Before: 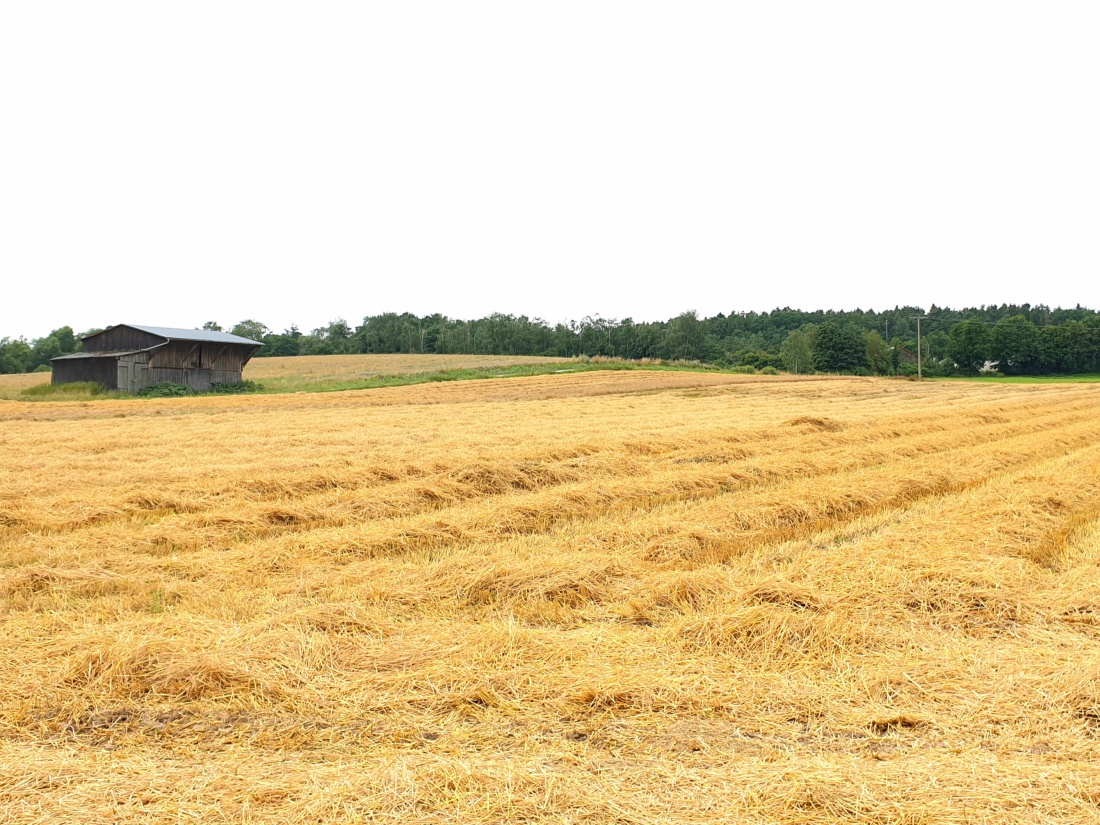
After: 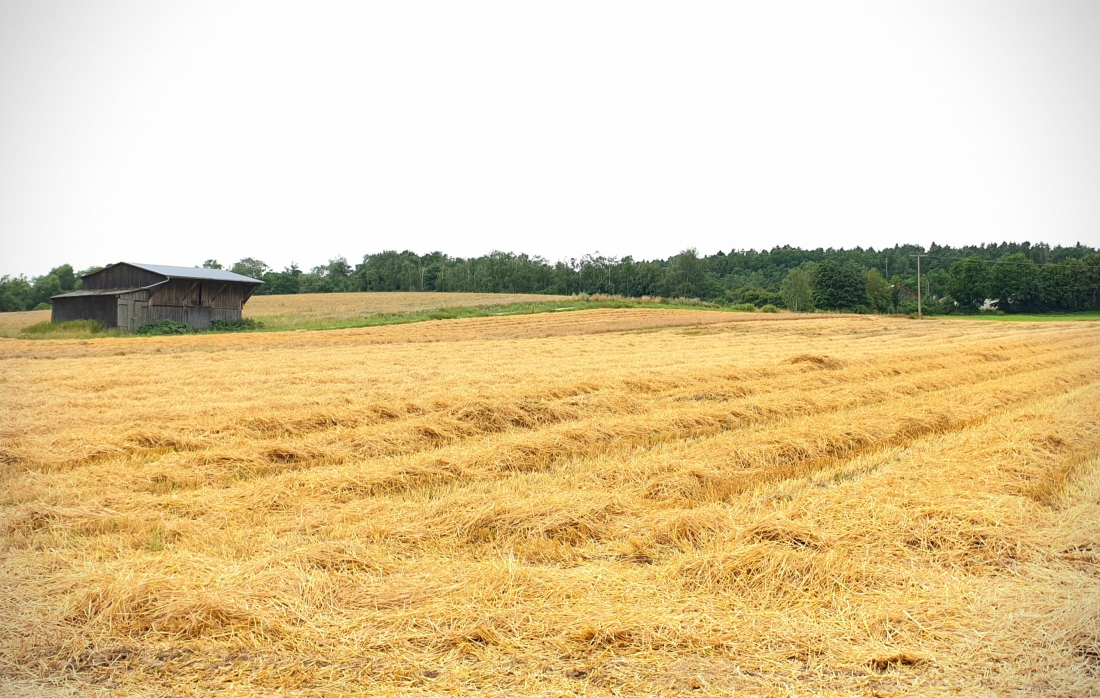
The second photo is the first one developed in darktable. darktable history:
crop: top 7.573%, bottom 7.747%
vignetting: fall-off radius 60.89%, dithering 8-bit output, unbound false
